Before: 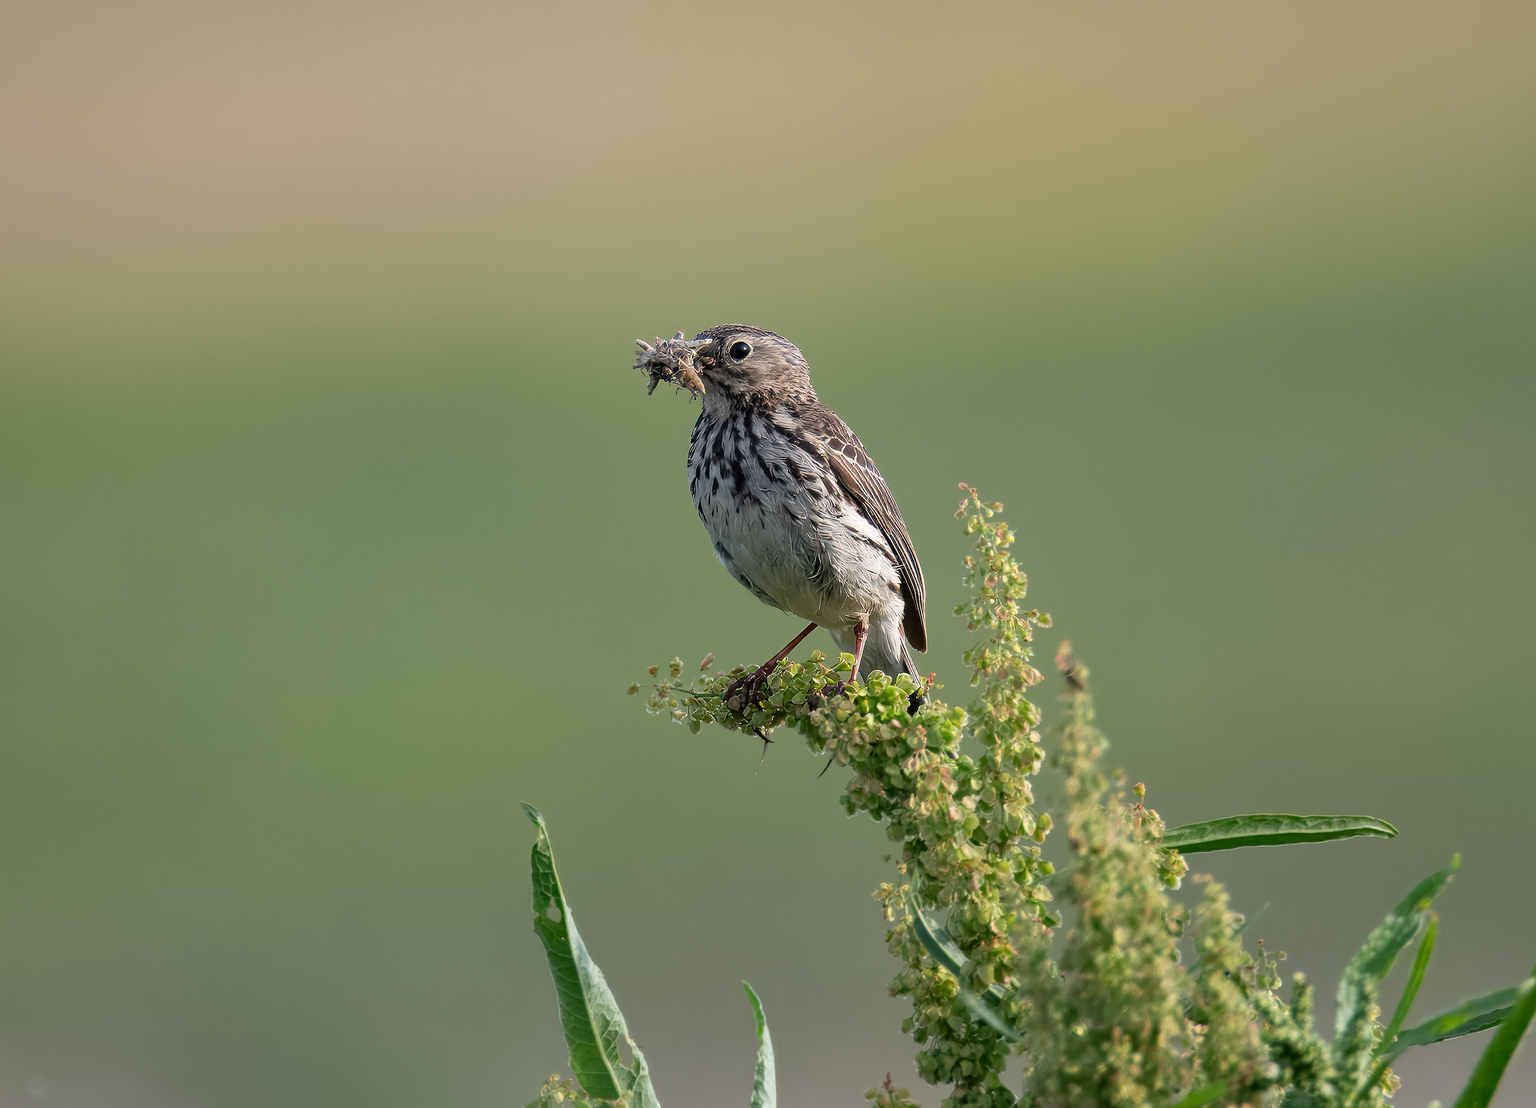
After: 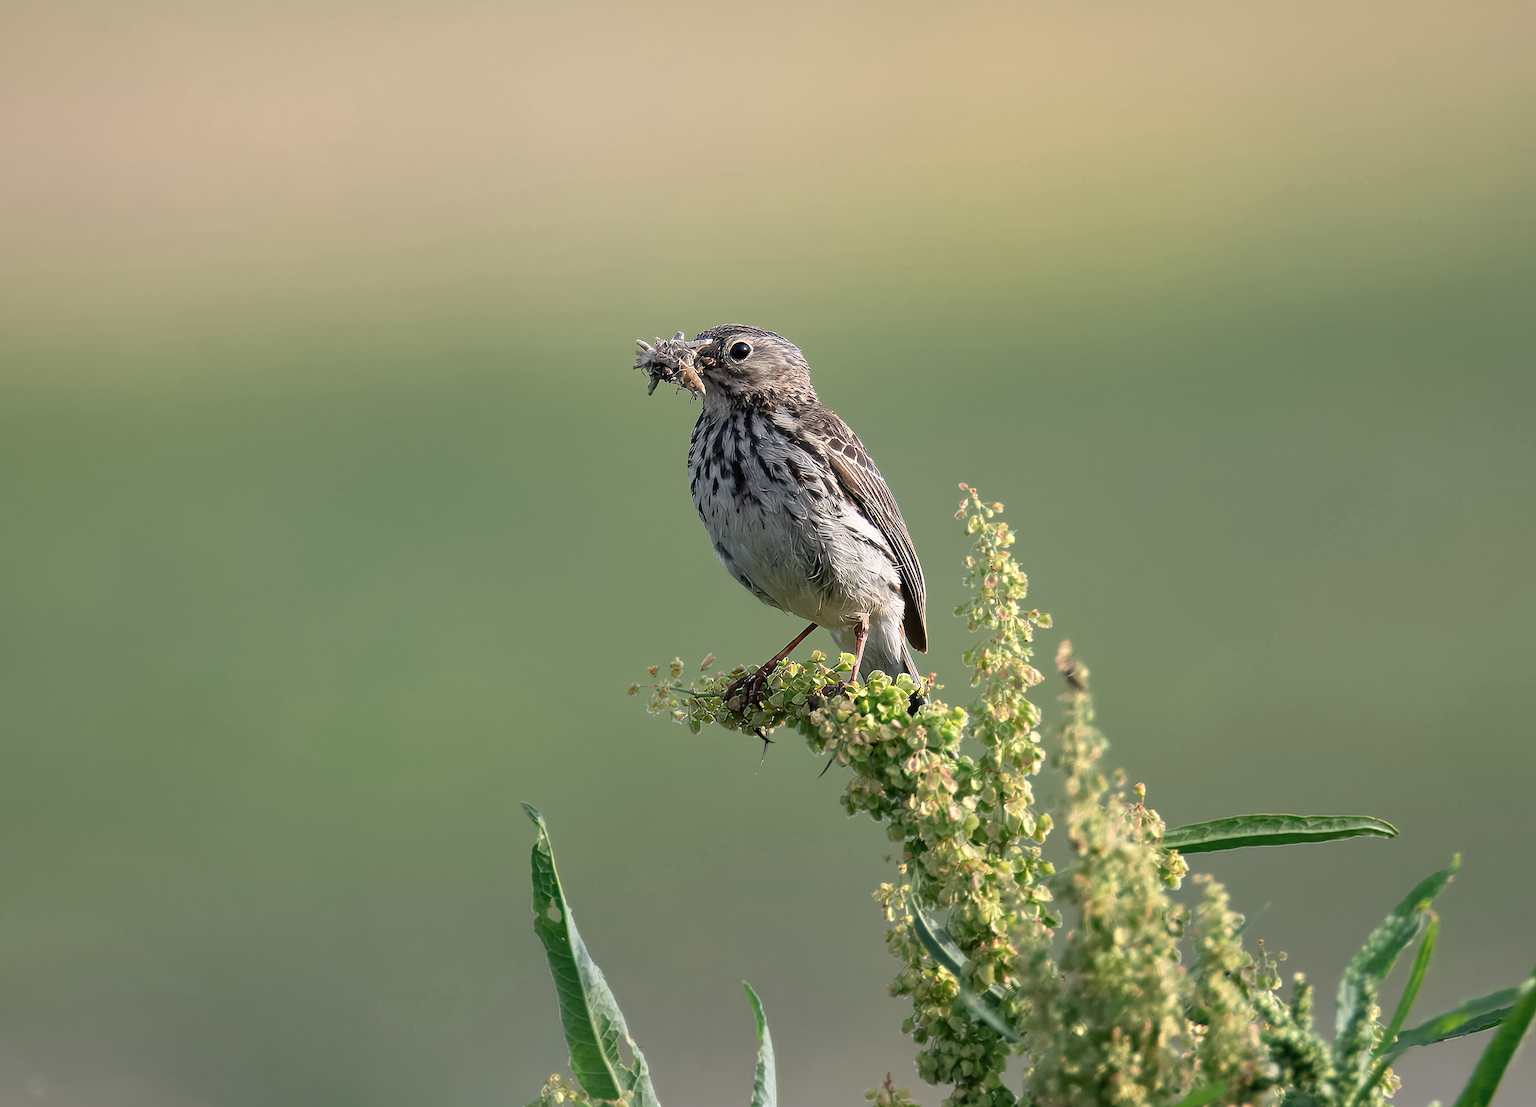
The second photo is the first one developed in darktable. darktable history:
exposure: compensate highlight preservation false
color zones: curves: ch0 [(0.018, 0.548) (0.224, 0.64) (0.425, 0.447) (0.675, 0.575) (0.732, 0.579)]; ch1 [(0.066, 0.487) (0.25, 0.5) (0.404, 0.43) (0.75, 0.421) (0.956, 0.421)]; ch2 [(0.044, 0.561) (0.215, 0.465) (0.399, 0.544) (0.465, 0.548) (0.614, 0.447) (0.724, 0.43) (0.882, 0.623) (0.956, 0.632)]
